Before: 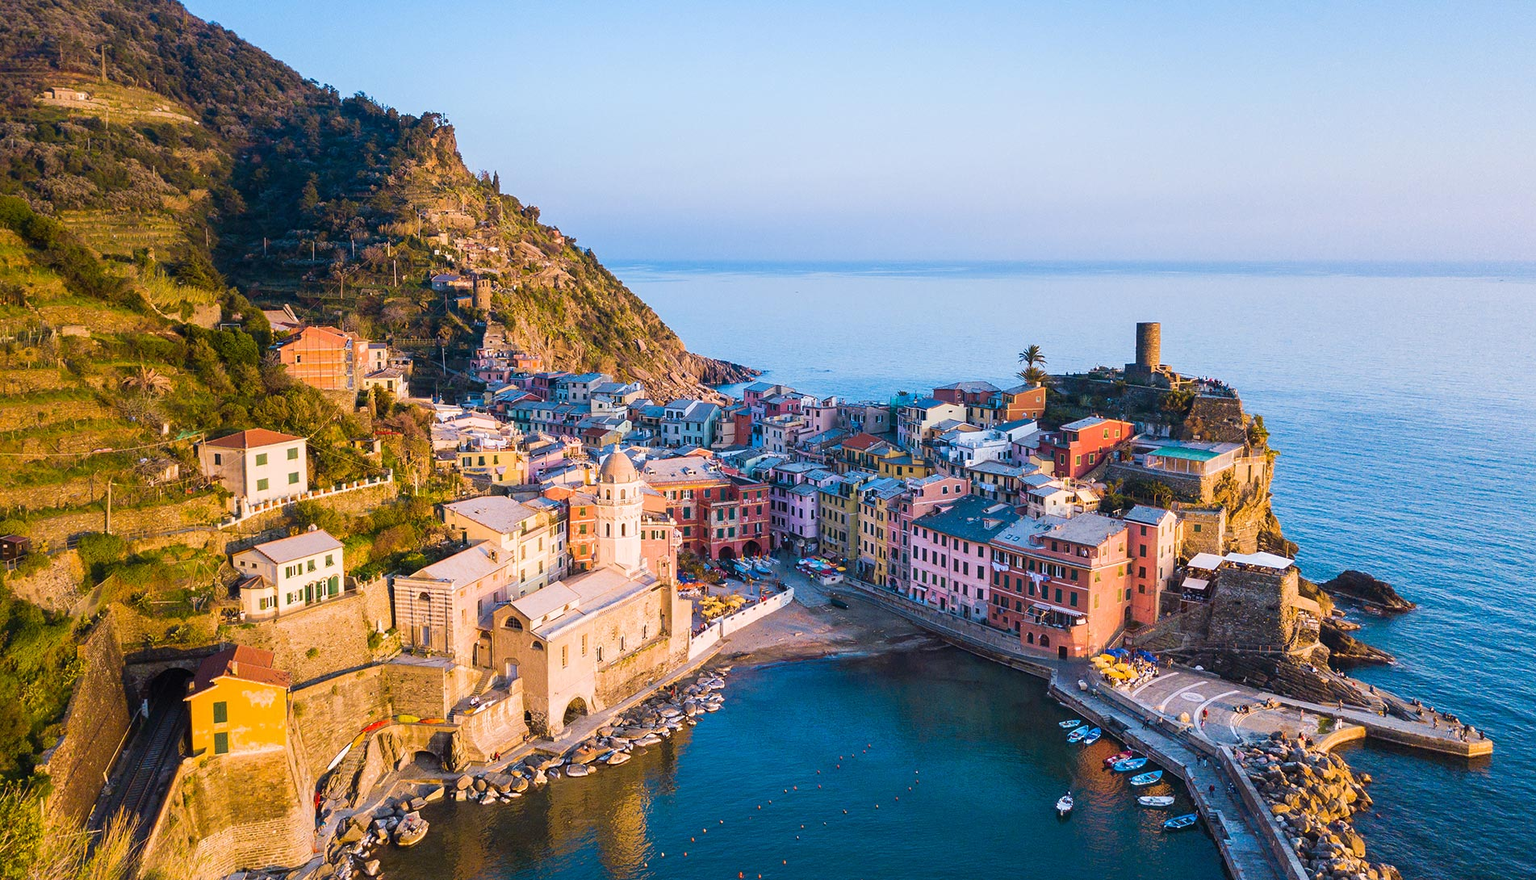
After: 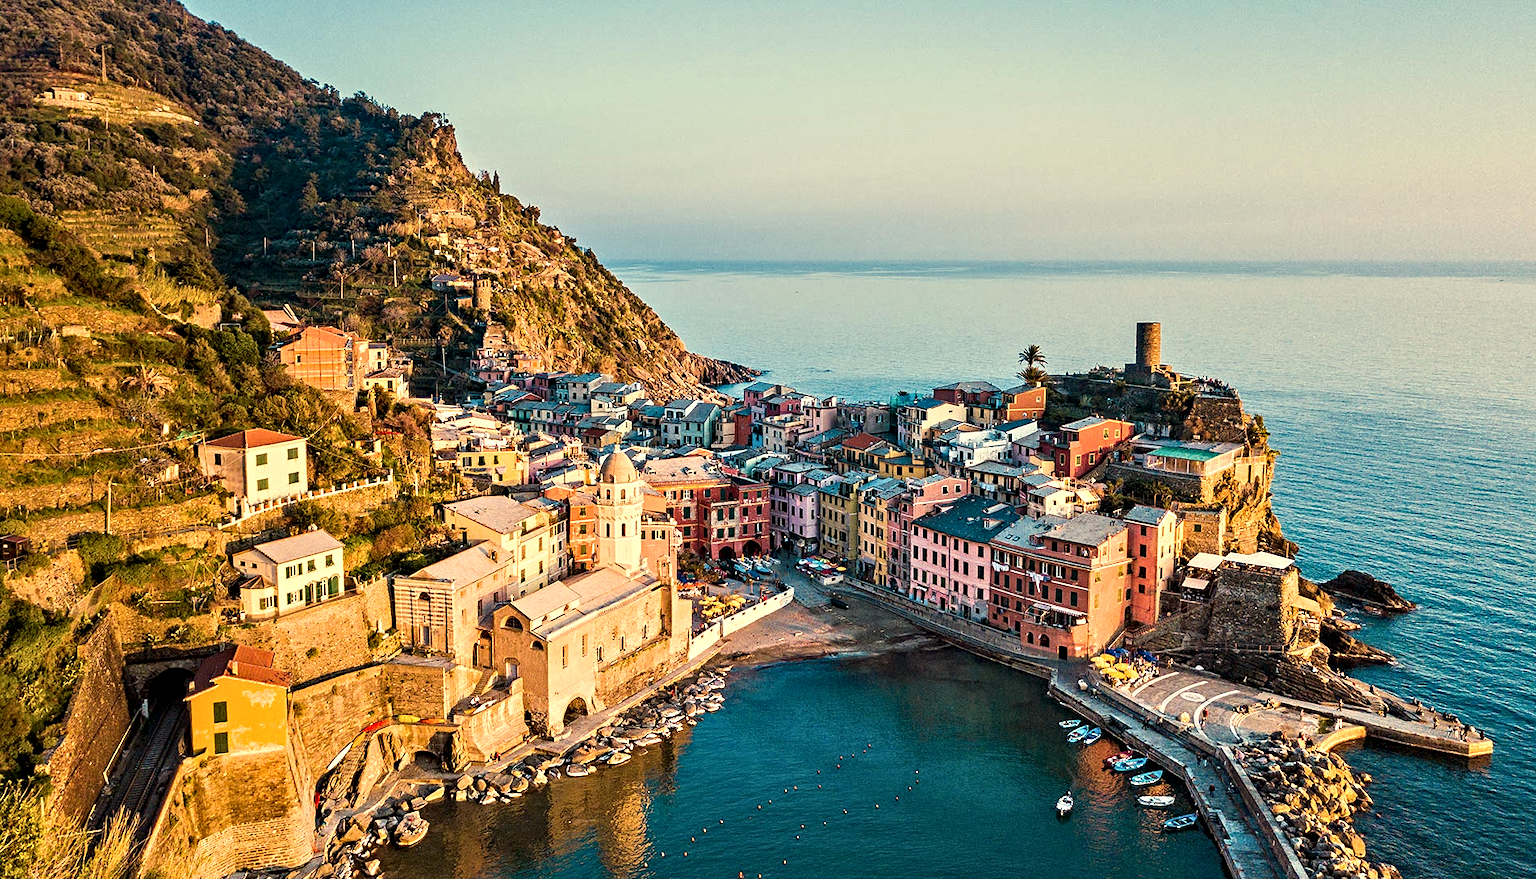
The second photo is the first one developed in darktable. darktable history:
white balance: red 1.08, blue 0.791
contrast equalizer: octaves 7, y [[0.5, 0.542, 0.583, 0.625, 0.667, 0.708], [0.5 ×6], [0.5 ×6], [0 ×6], [0 ×6]]
